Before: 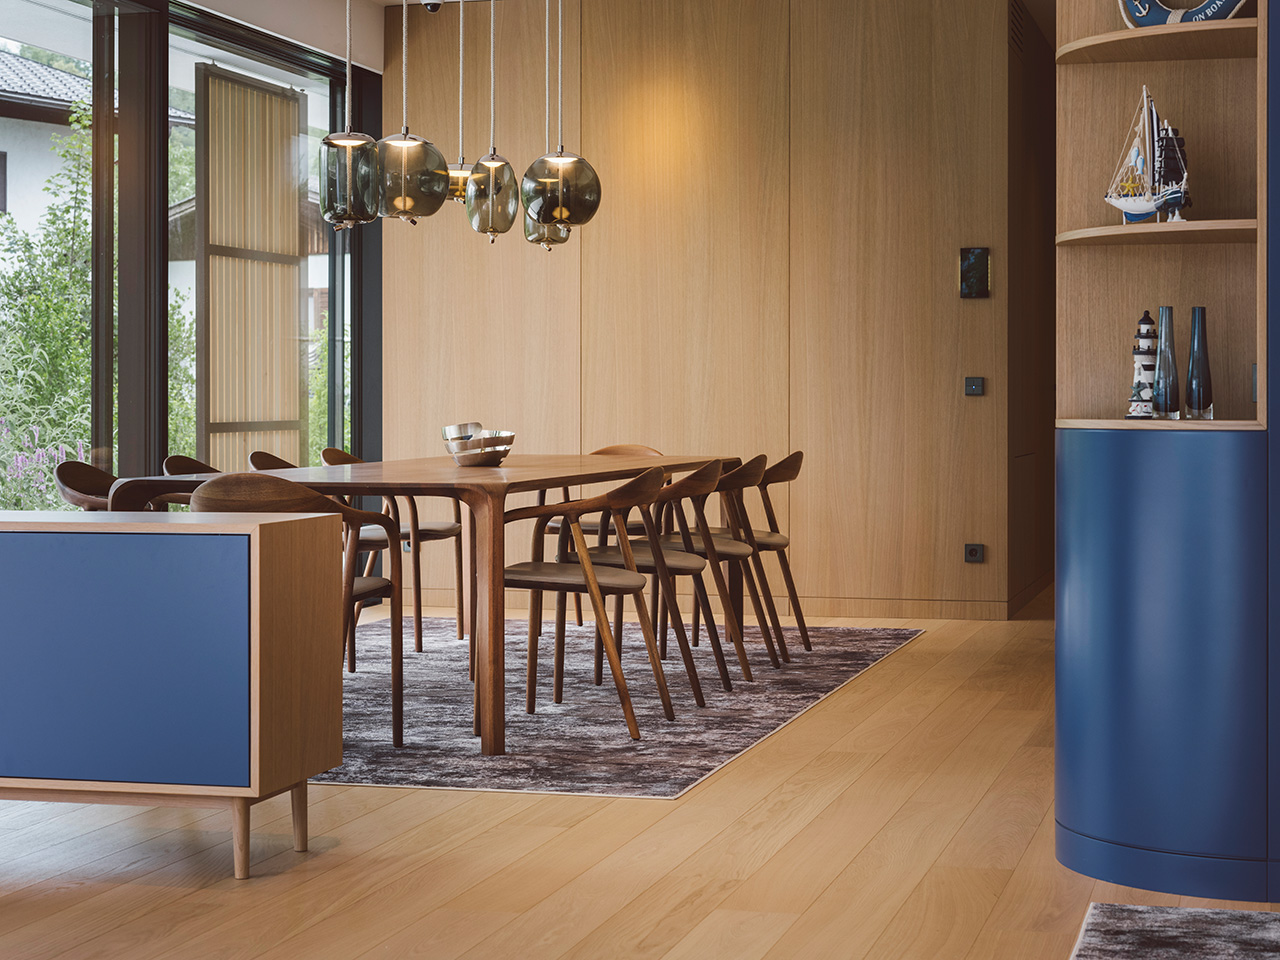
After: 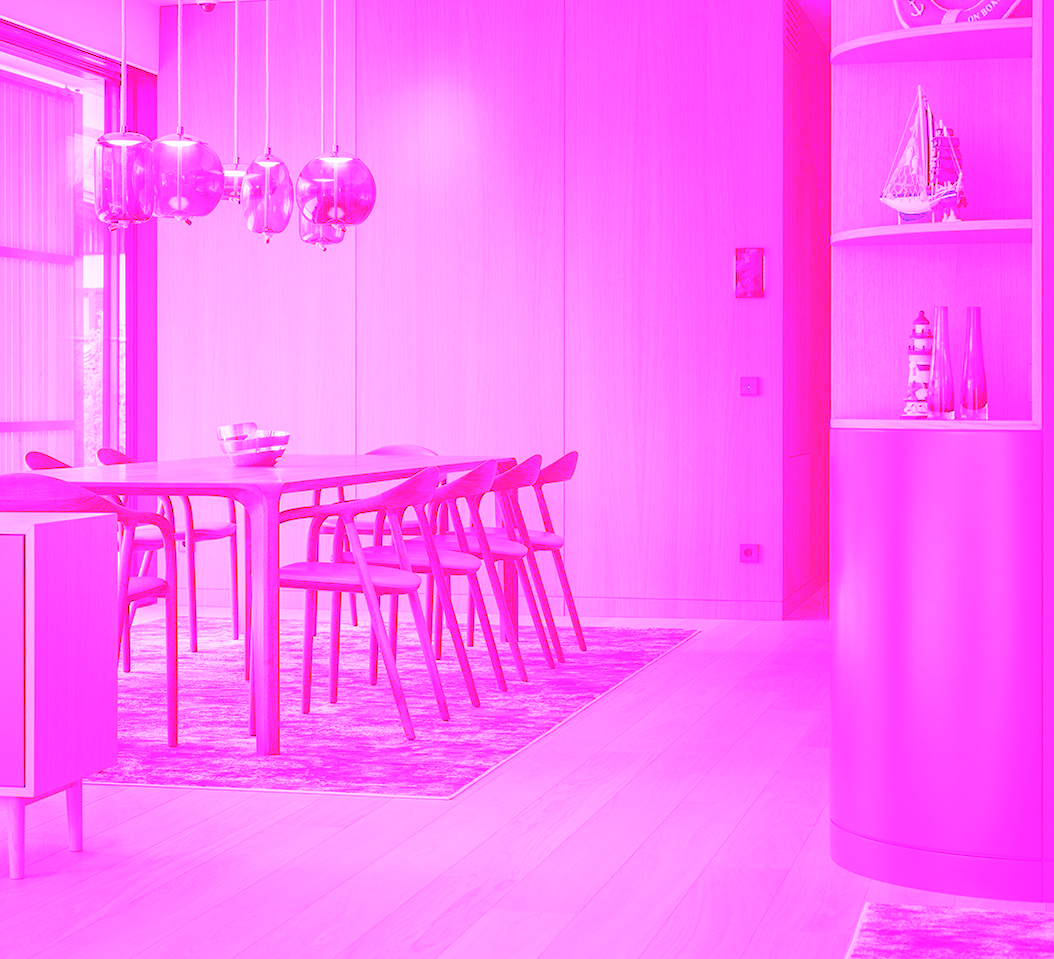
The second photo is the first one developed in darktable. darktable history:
crop: left 17.582%, bottom 0.031%
white balance: red 8, blue 8
